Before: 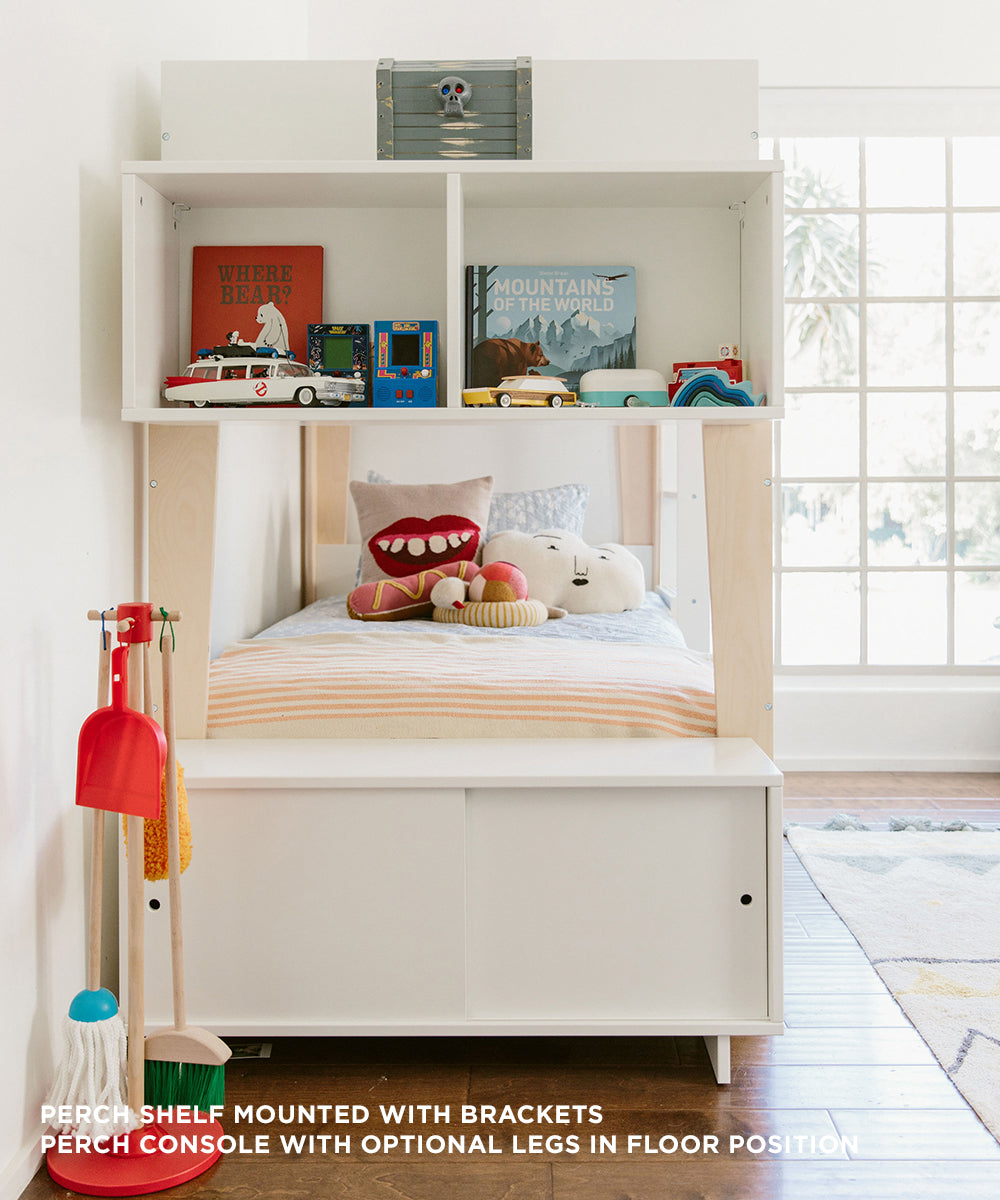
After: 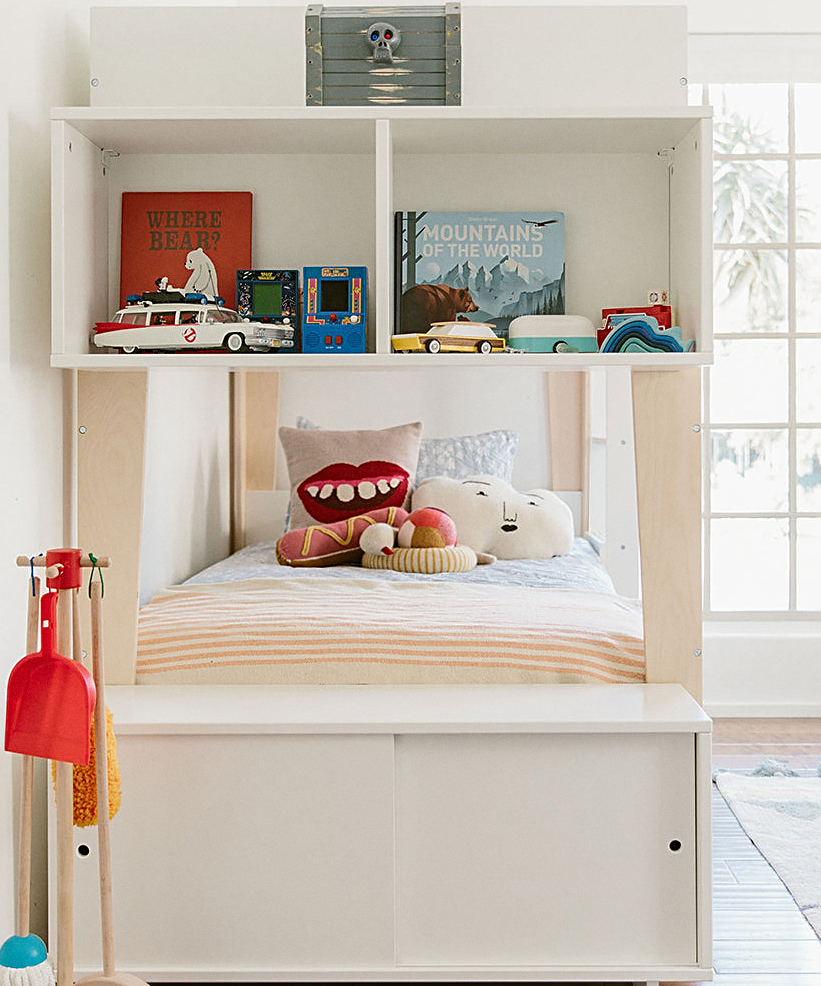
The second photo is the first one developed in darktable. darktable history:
sharpen: on, module defaults
crop and rotate: left 7.196%, top 4.574%, right 10.605%, bottom 13.178%
grain: coarseness 0.09 ISO, strength 10%
